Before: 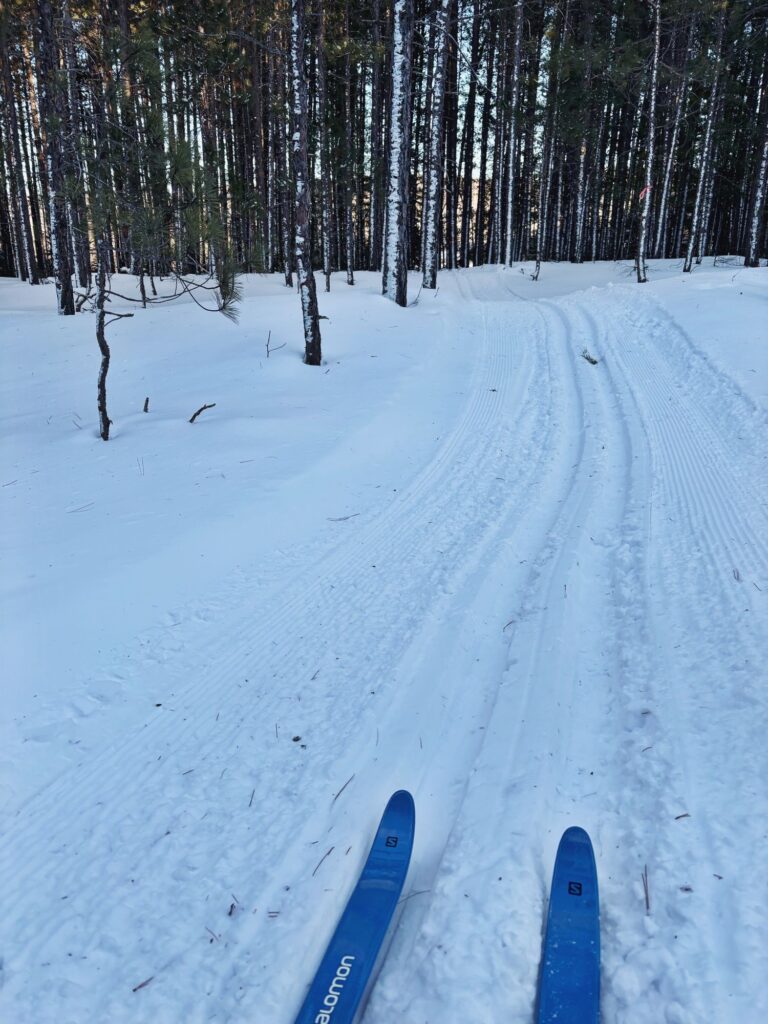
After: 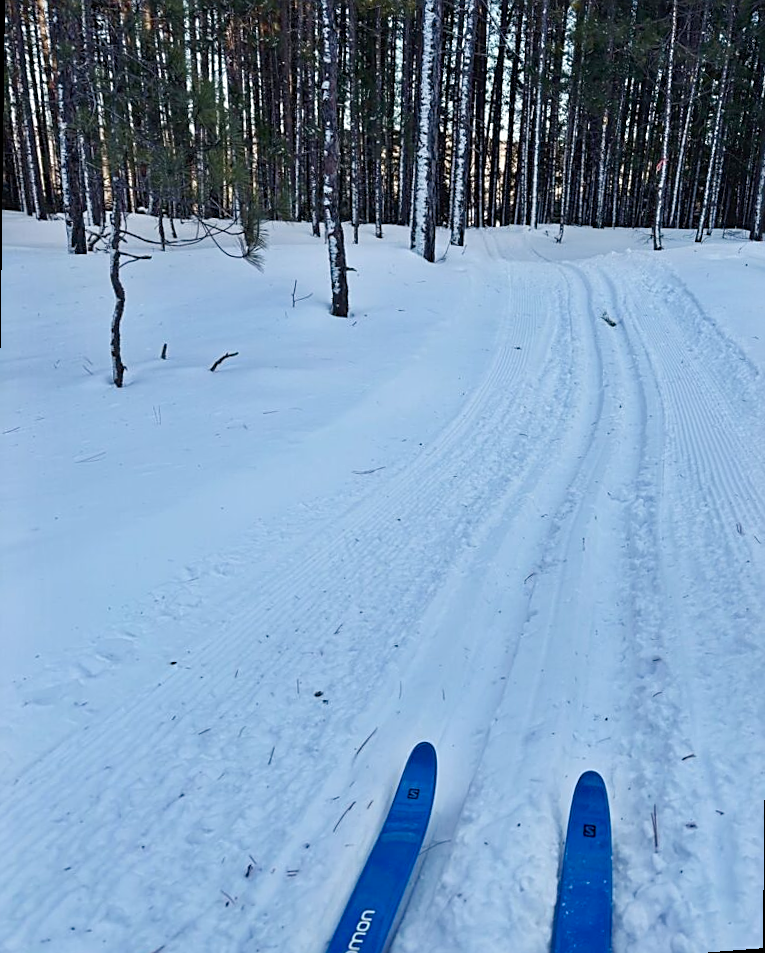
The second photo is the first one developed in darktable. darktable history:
color balance rgb: perceptual saturation grading › global saturation 20%, perceptual saturation grading › highlights -25%, perceptual saturation grading › shadows 25%
rotate and perspective: rotation 0.679°, lens shift (horizontal) 0.136, crop left 0.009, crop right 0.991, crop top 0.078, crop bottom 0.95
sharpen: on, module defaults
